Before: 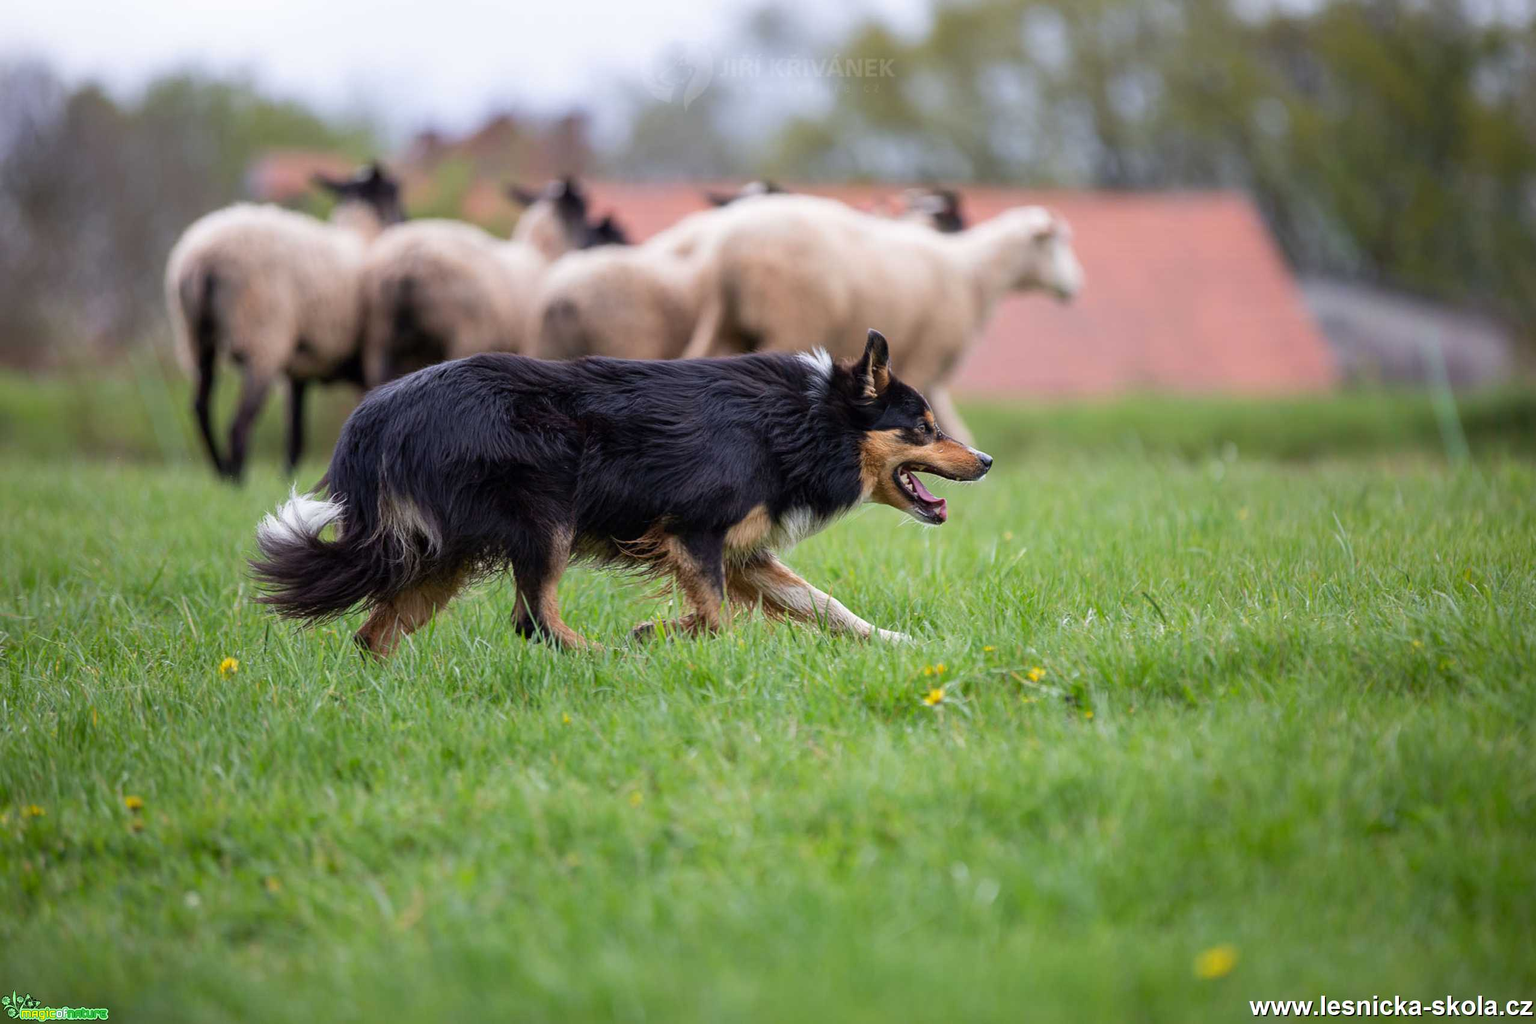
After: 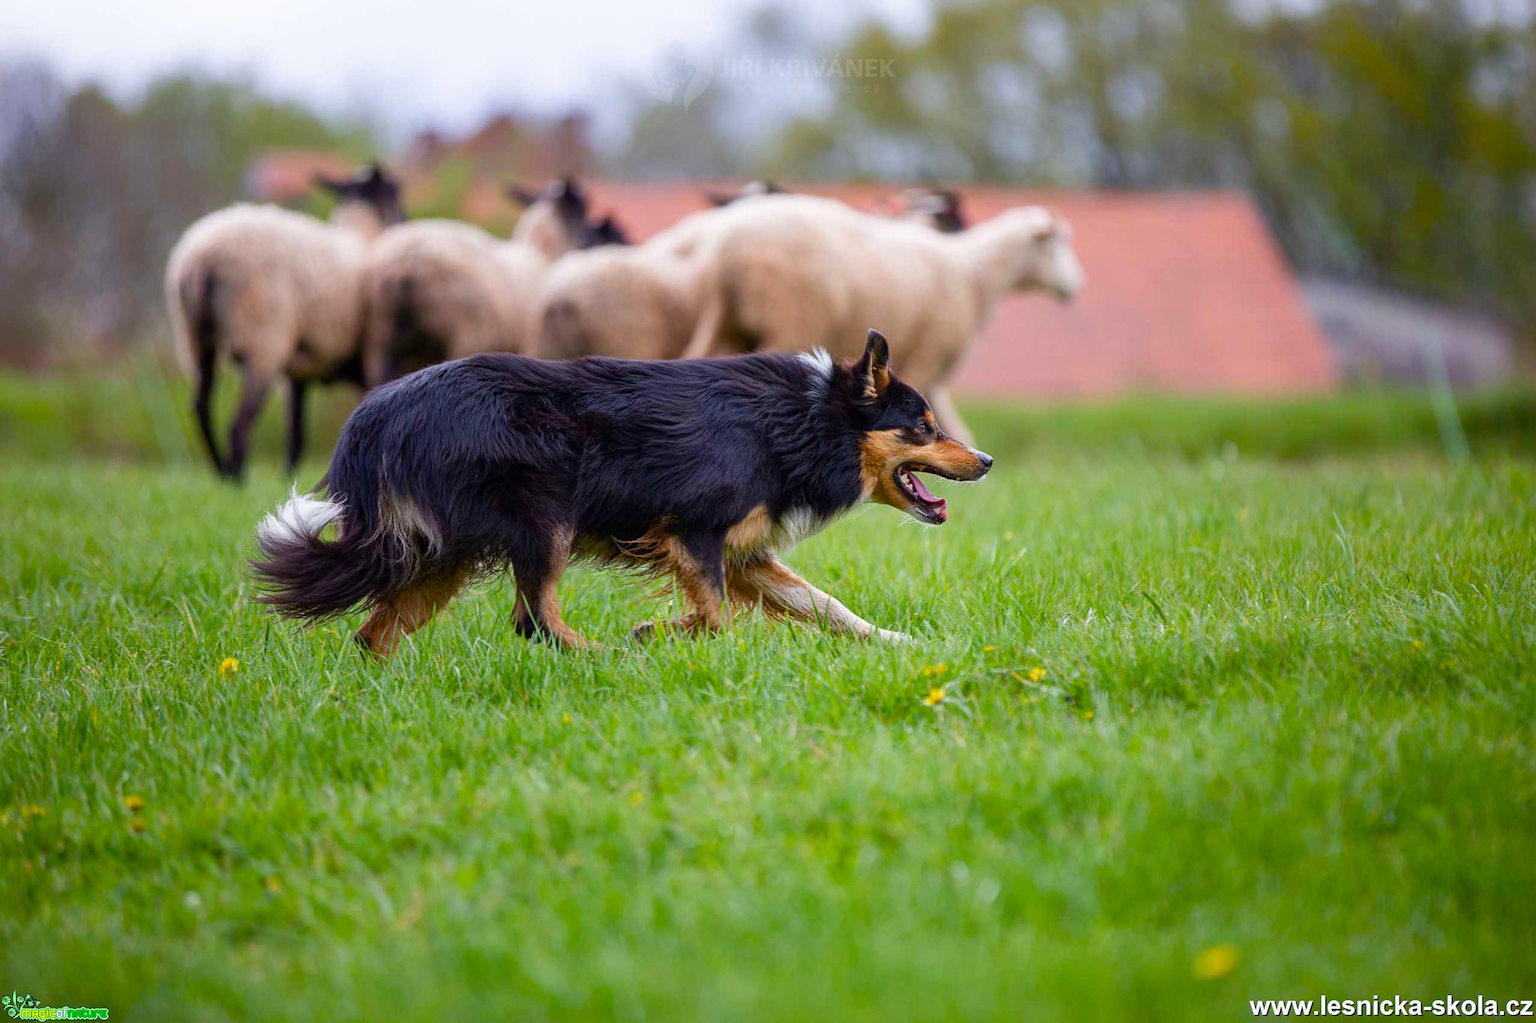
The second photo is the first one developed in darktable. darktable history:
color balance rgb: linear chroma grading › global chroma 15.009%, perceptual saturation grading › global saturation 20%, perceptual saturation grading › highlights -25.447%, perceptual saturation grading › shadows 24.697%
